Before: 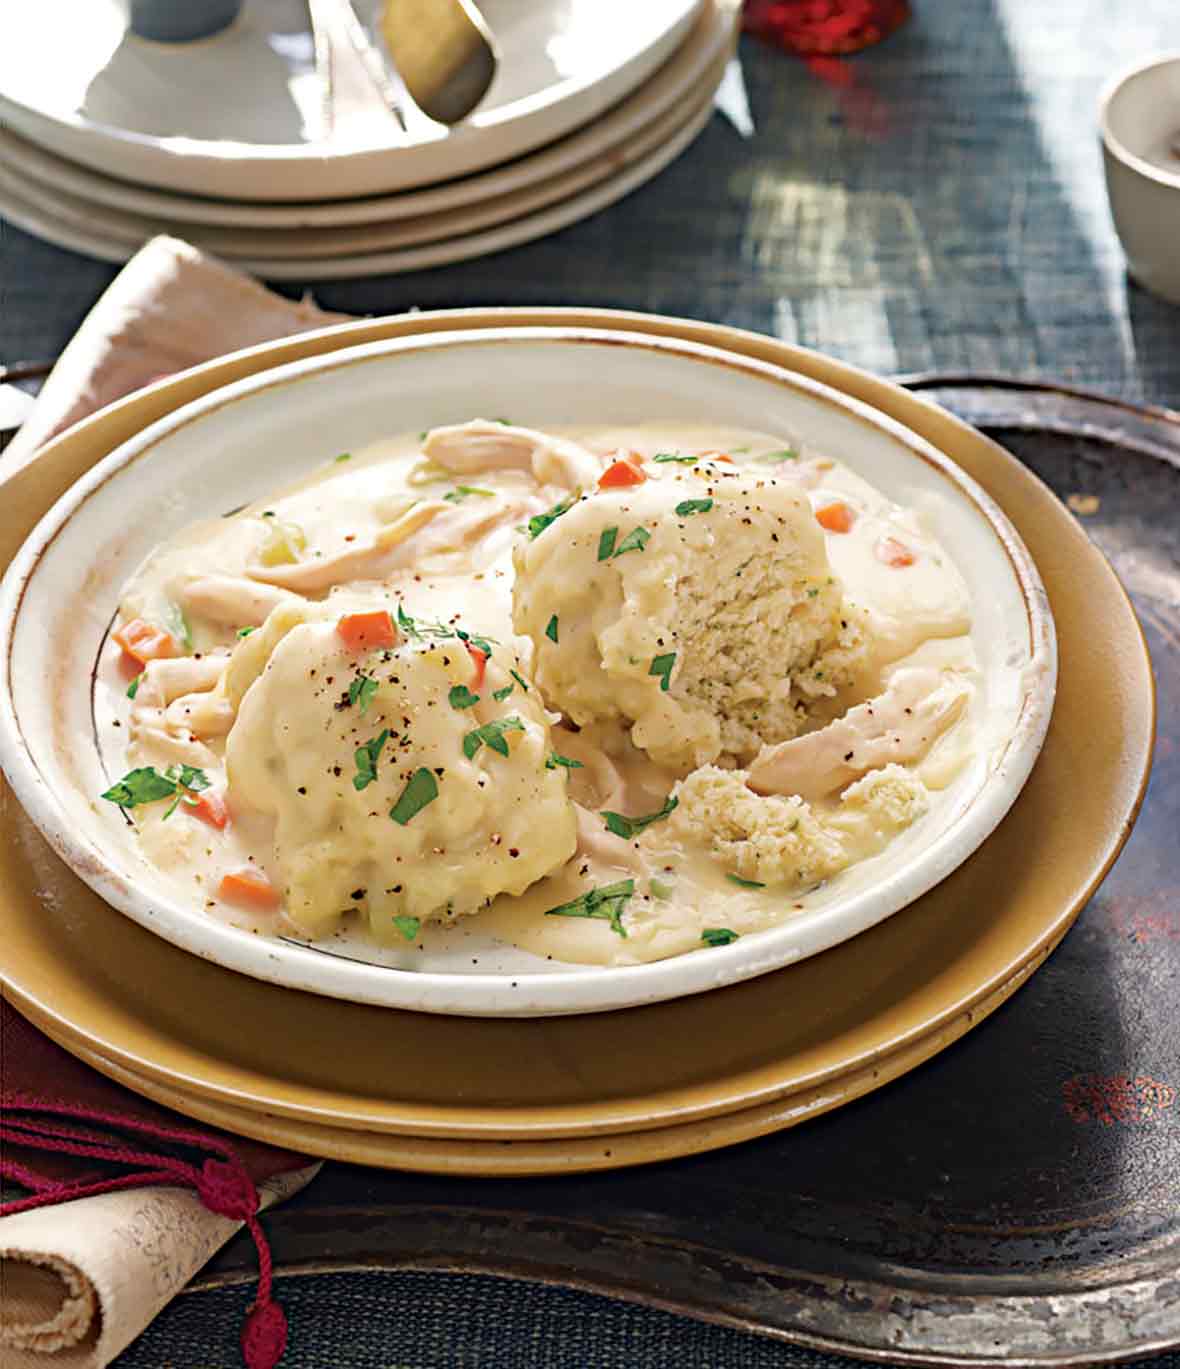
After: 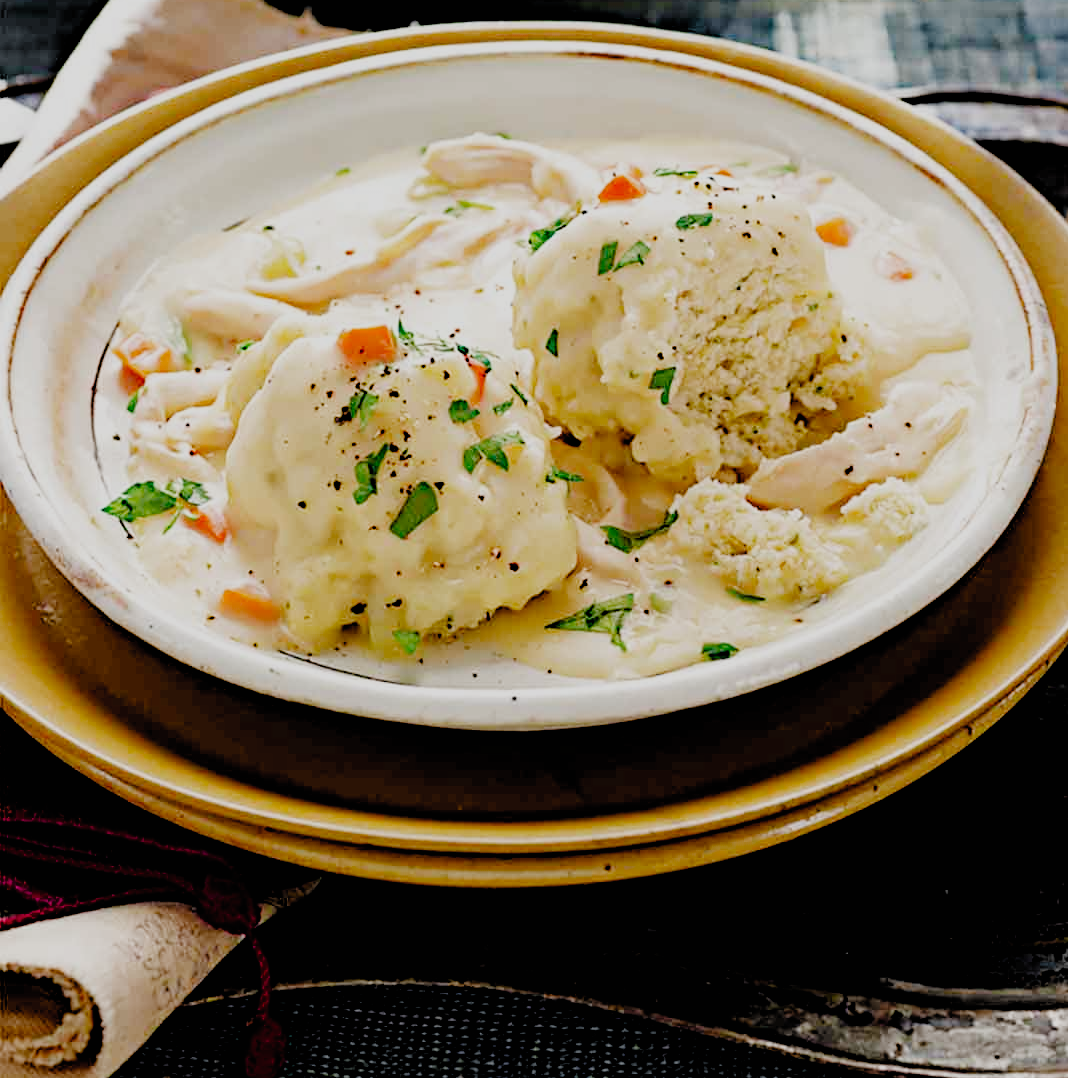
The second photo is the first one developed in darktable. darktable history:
crop: top 20.916%, right 9.437%, bottom 0.316%
filmic rgb: black relative exposure -2.85 EV, white relative exposure 4.56 EV, hardness 1.77, contrast 1.25, preserve chrominance no, color science v5 (2021)
